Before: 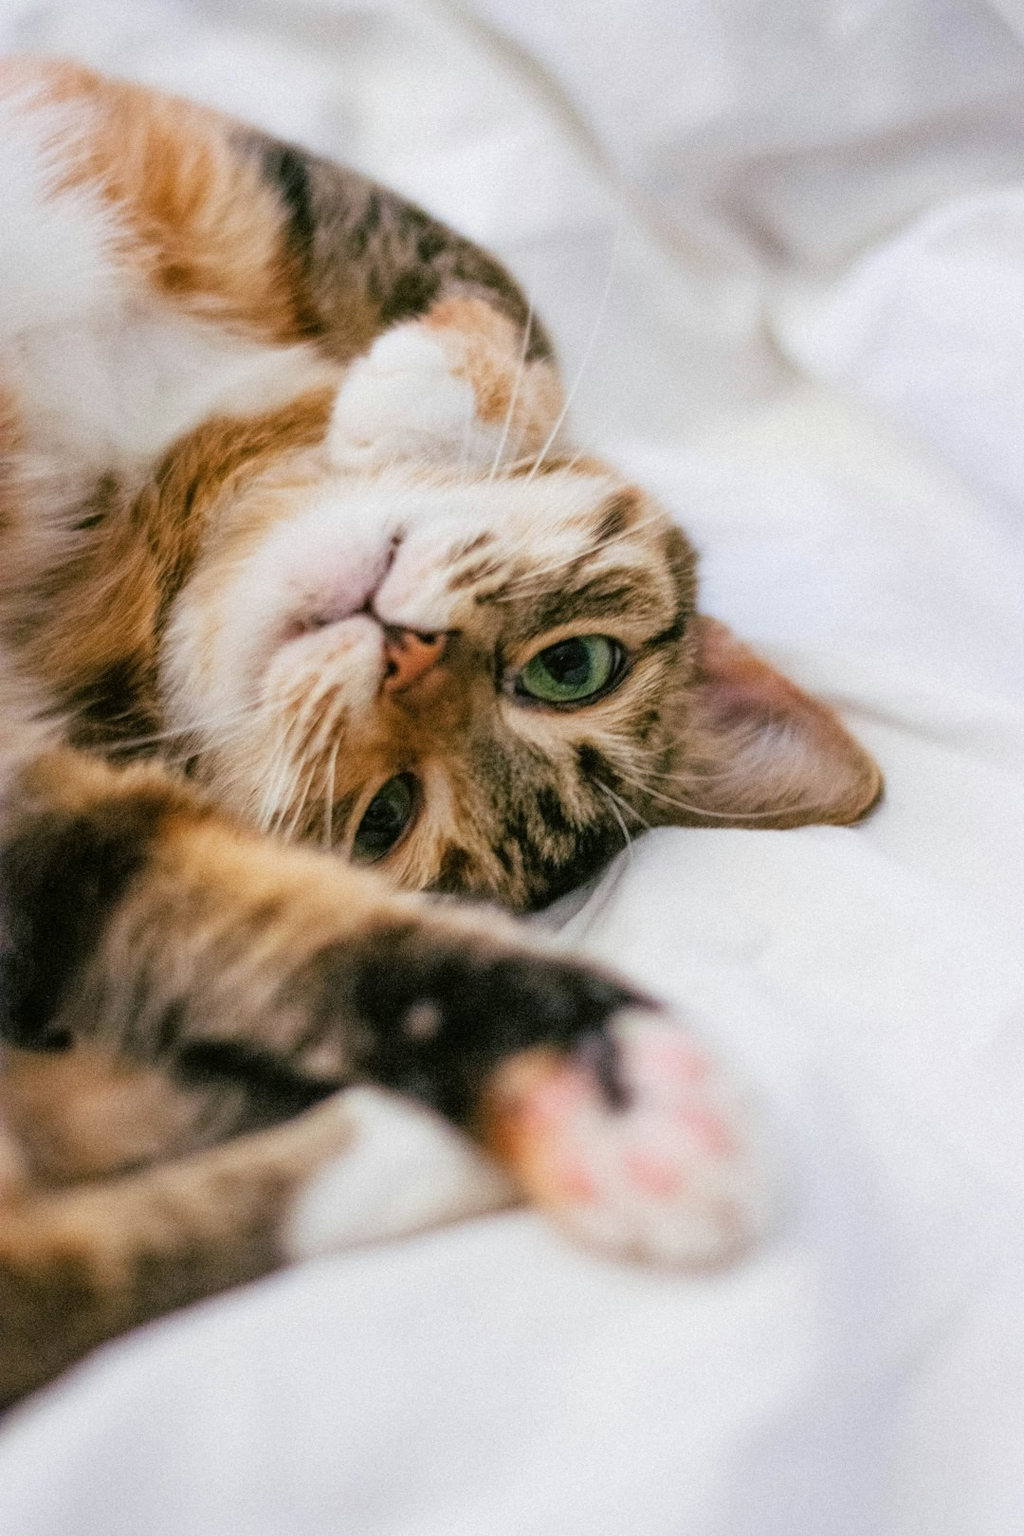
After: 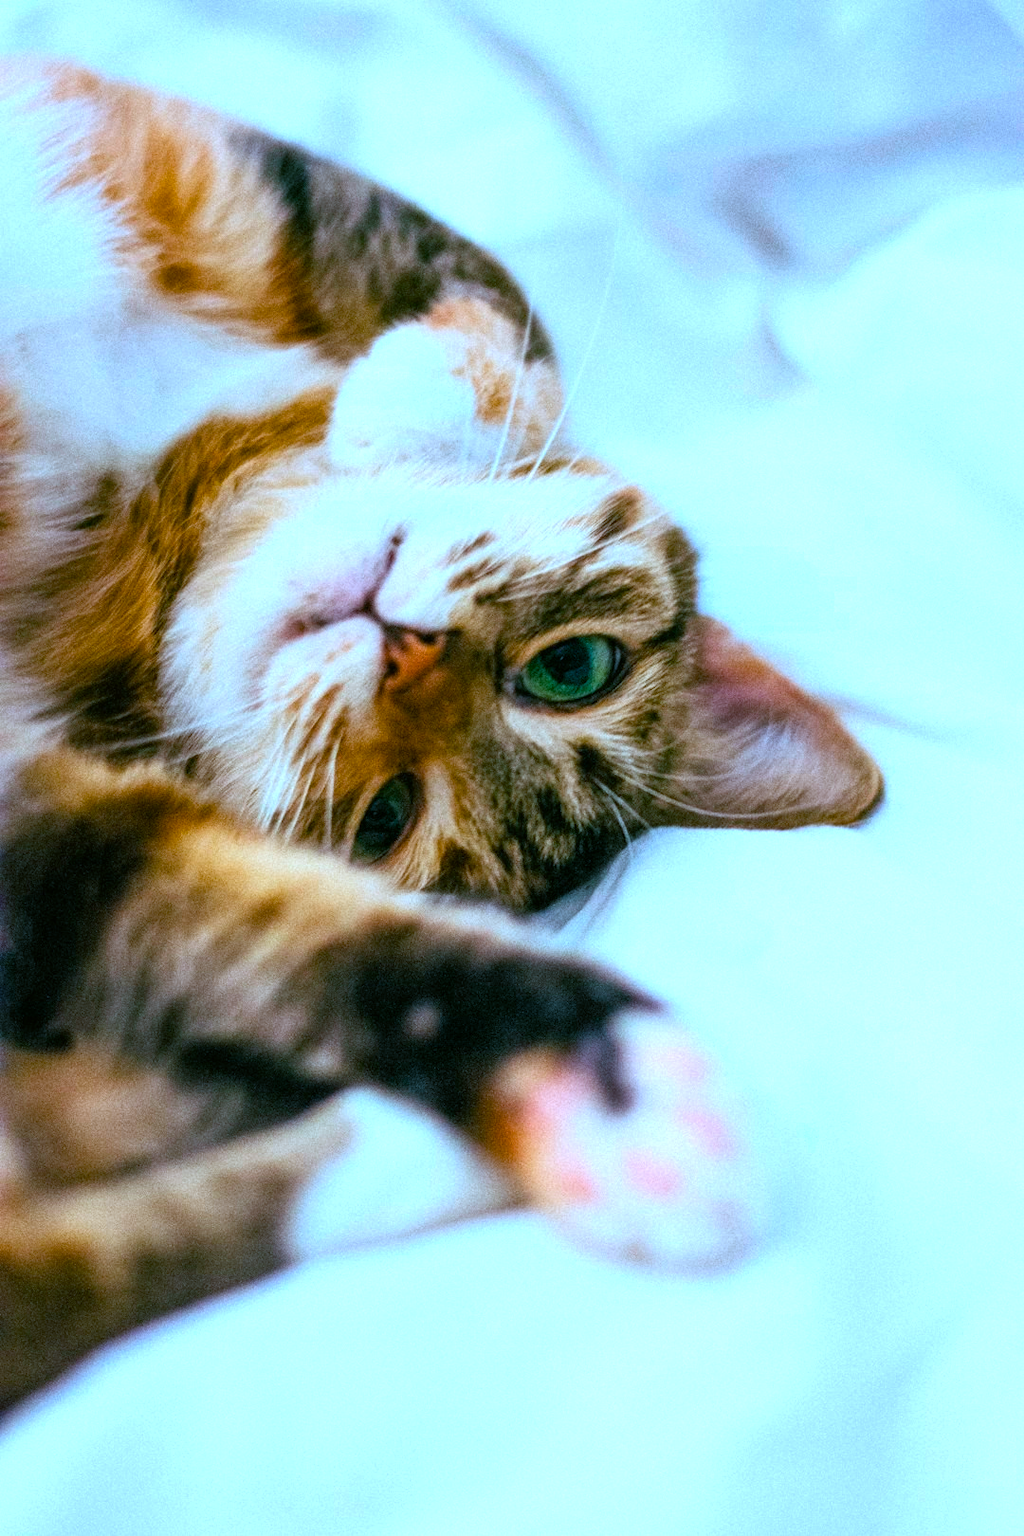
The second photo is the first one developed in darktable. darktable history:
white balance: emerald 1
color calibration: x 0.396, y 0.386, temperature 3669 K
color balance rgb: linear chroma grading › global chroma 9%, perceptual saturation grading › global saturation 36%, perceptual saturation grading › shadows 35%, perceptual brilliance grading › global brilliance 15%, perceptual brilliance grading › shadows -35%, global vibrance 15%
